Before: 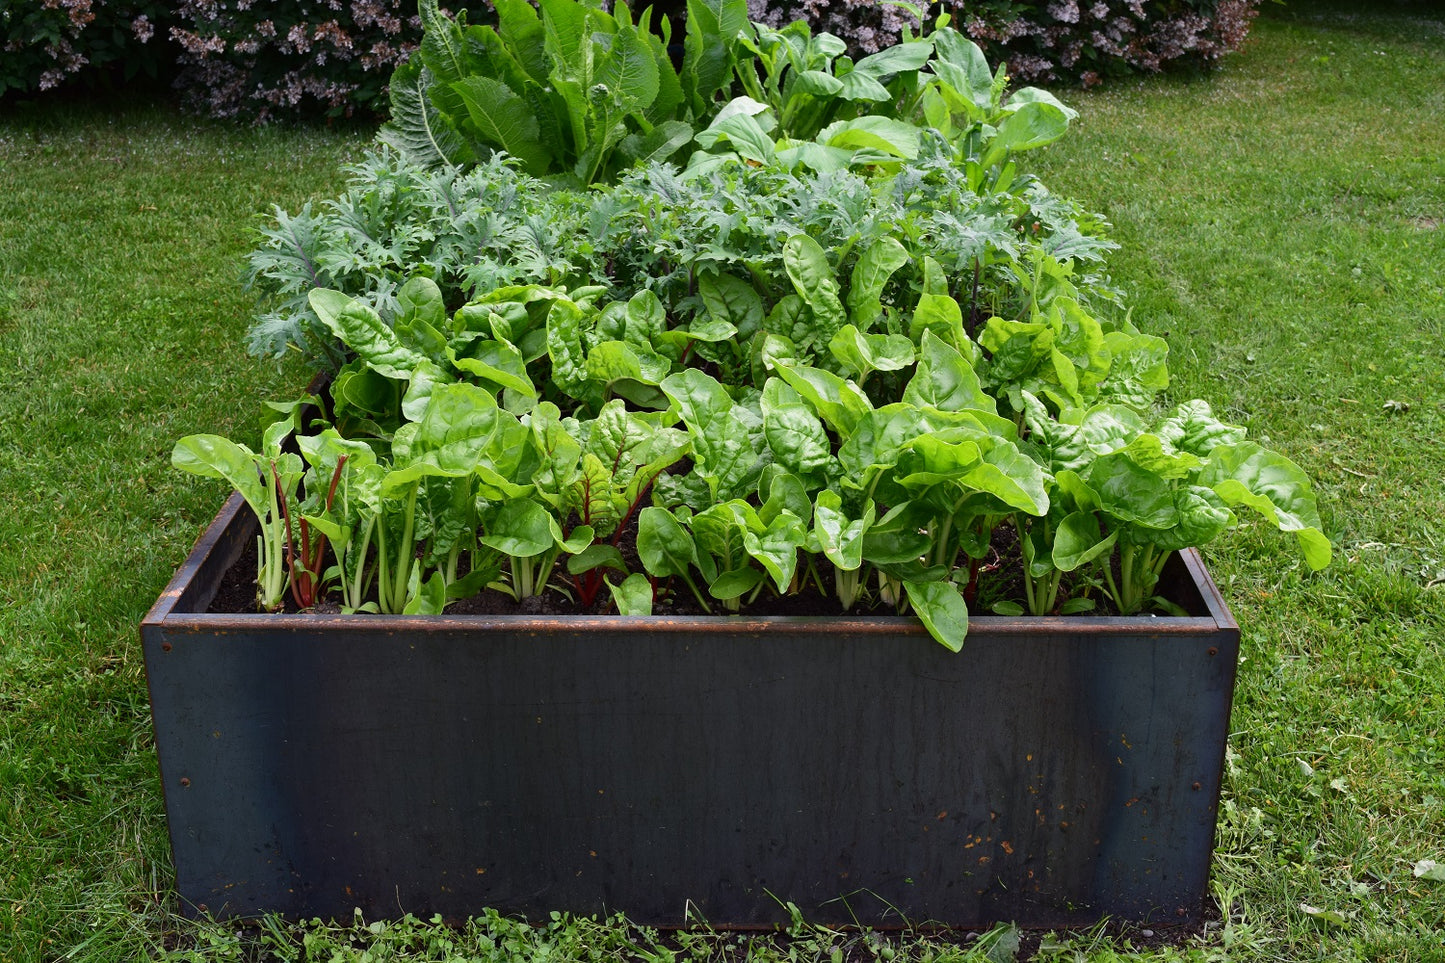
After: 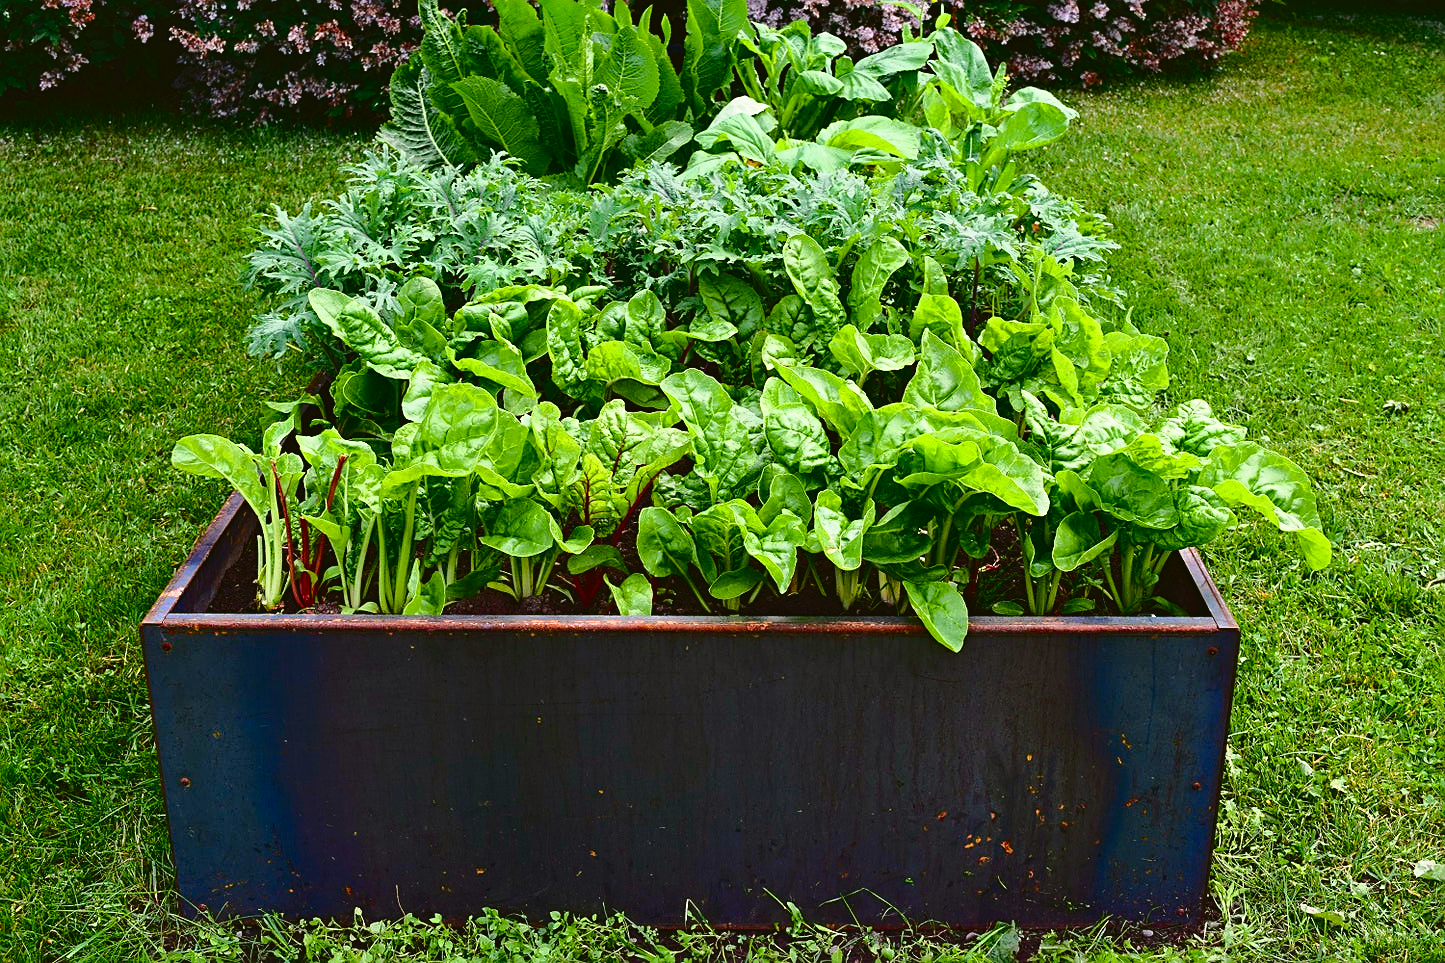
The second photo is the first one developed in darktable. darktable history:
shadows and highlights: shadows 36.95, highlights -28.17, soften with gaussian
sharpen: on, module defaults
color balance rgb: perceptual saturation grading › global saturation 34.658%, perceptual saturation grading › highlights -29.822%, perceptual saturation grading › shadows 35.25%, global vibrance 20%
haze removal: adaptive false
tone curve: curves: ch0 [(0, 0.039) (0.194, 0.159) (0.469, 0.544) (0.693, 0.77) (0.751, 0.871) (1, 1)]; ch1 [(0, 0) (0.508, 0.506) (0.547, 0.563) (0.592, 0.631) (0.715, 0.706) (1, 1)]; ch2 [(0, 0) (0.243, 0.175) (0.362, 0.301) (0.492, 0.515) (0.544, 0.557) (0.595, 0.612) (0.631, 0.641) (1, 1)], color space Lab, independent channels, preserve colors none
